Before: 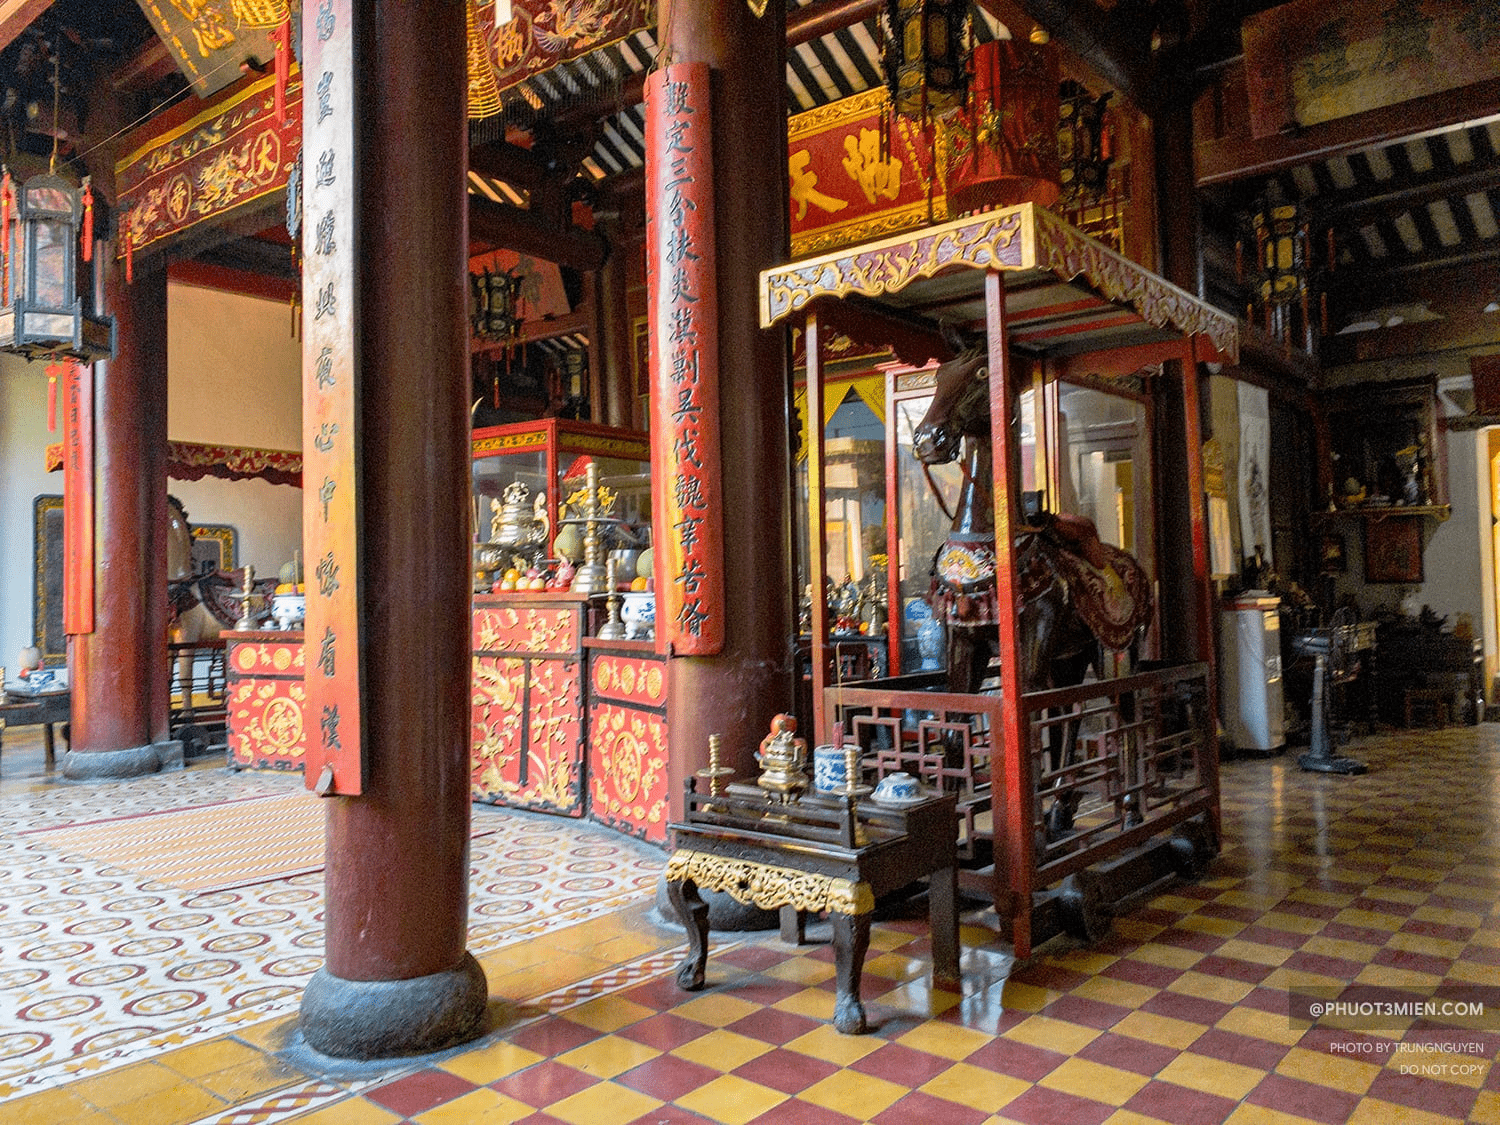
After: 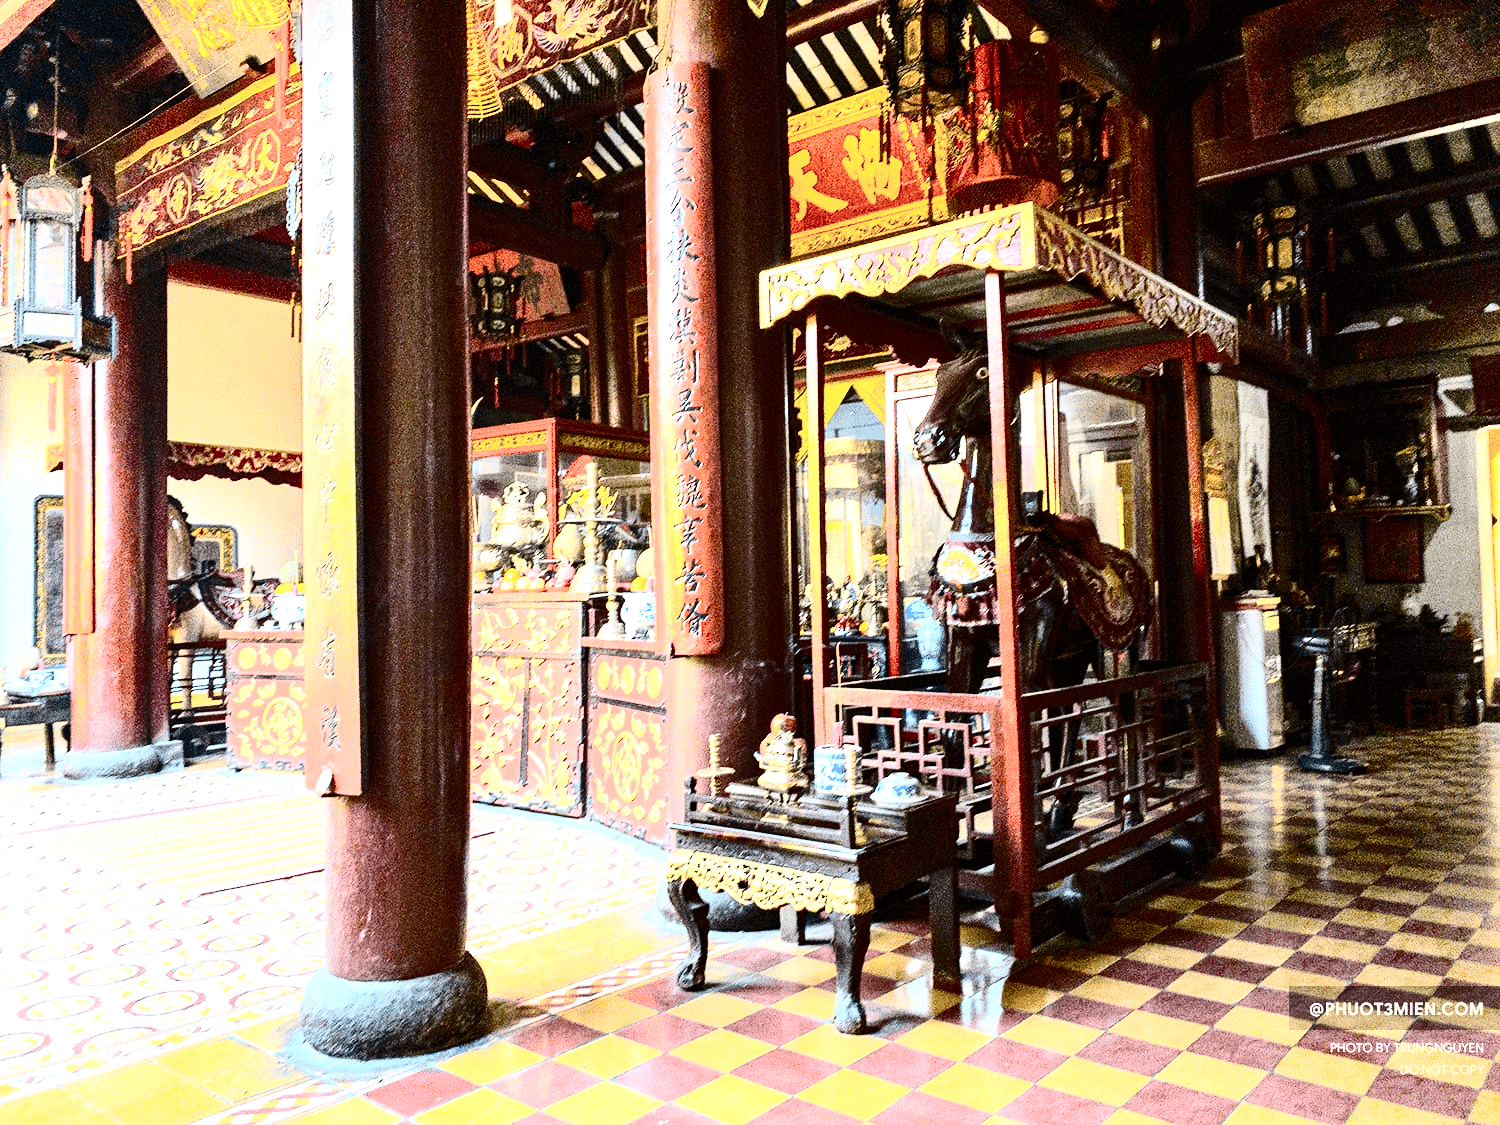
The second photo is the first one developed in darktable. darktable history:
contrast brightness saturation: contrast 0.5, saturation -0.1
exposure: black level correction 0, exposure 1.2 EV, compensate highlight preservation false
